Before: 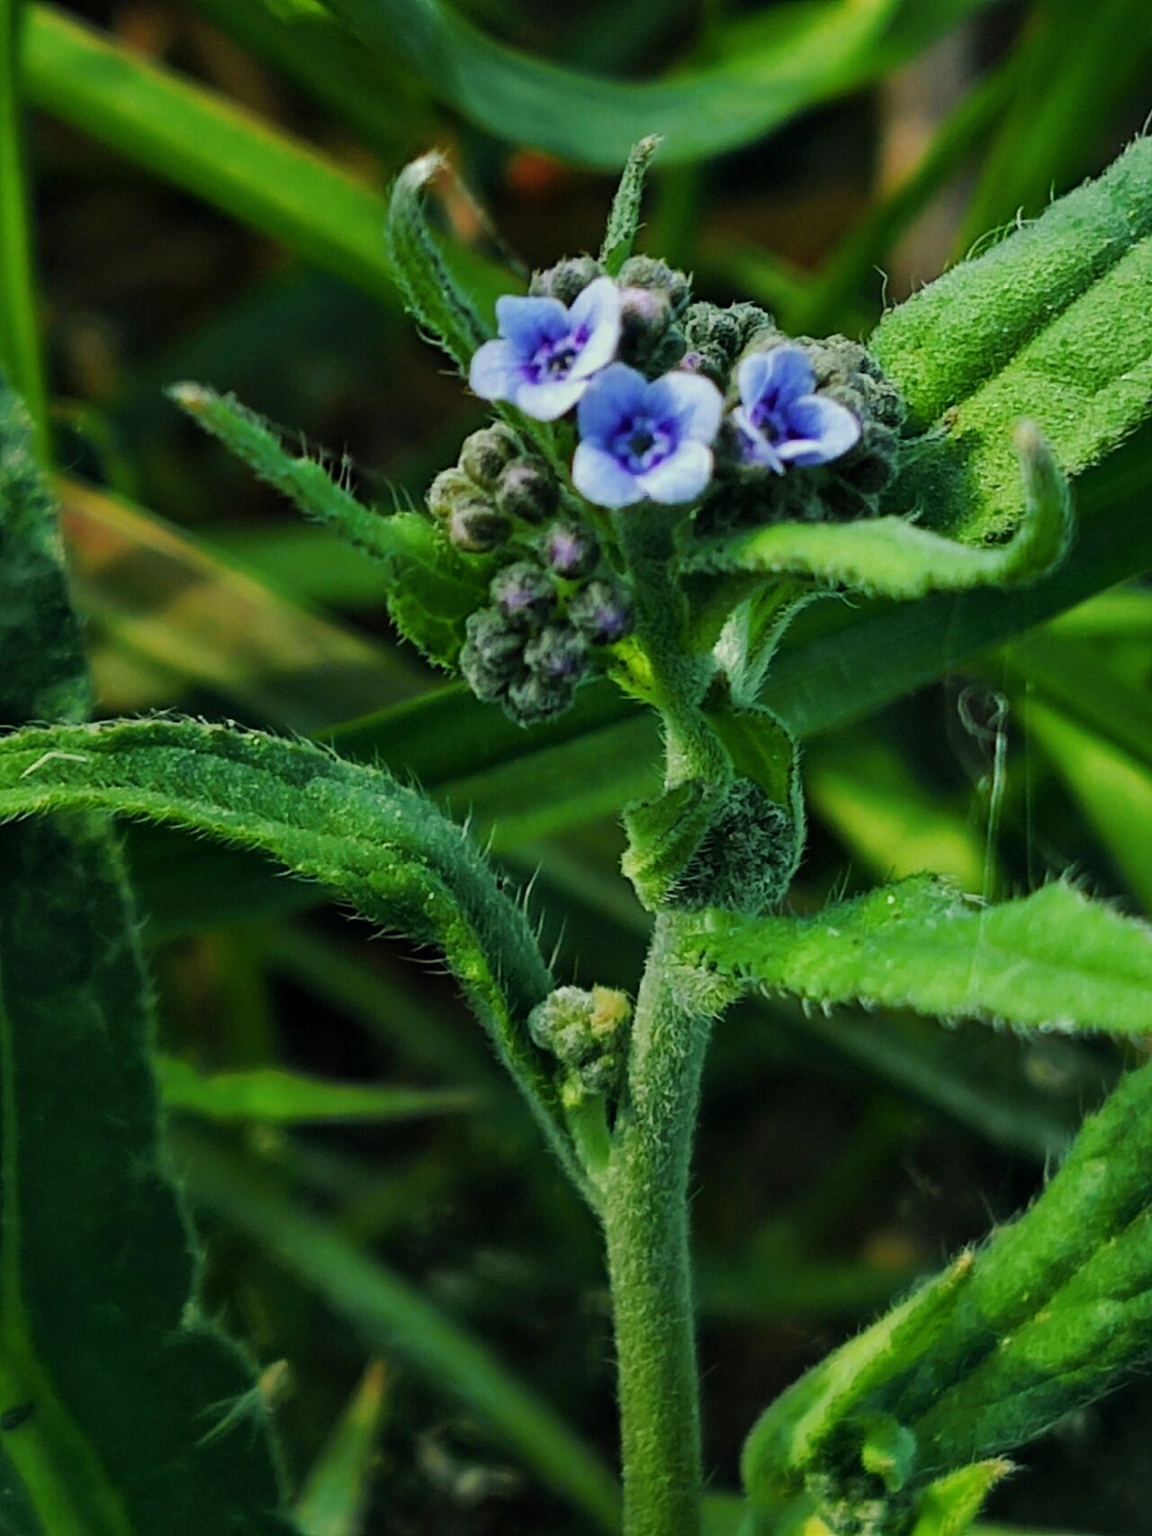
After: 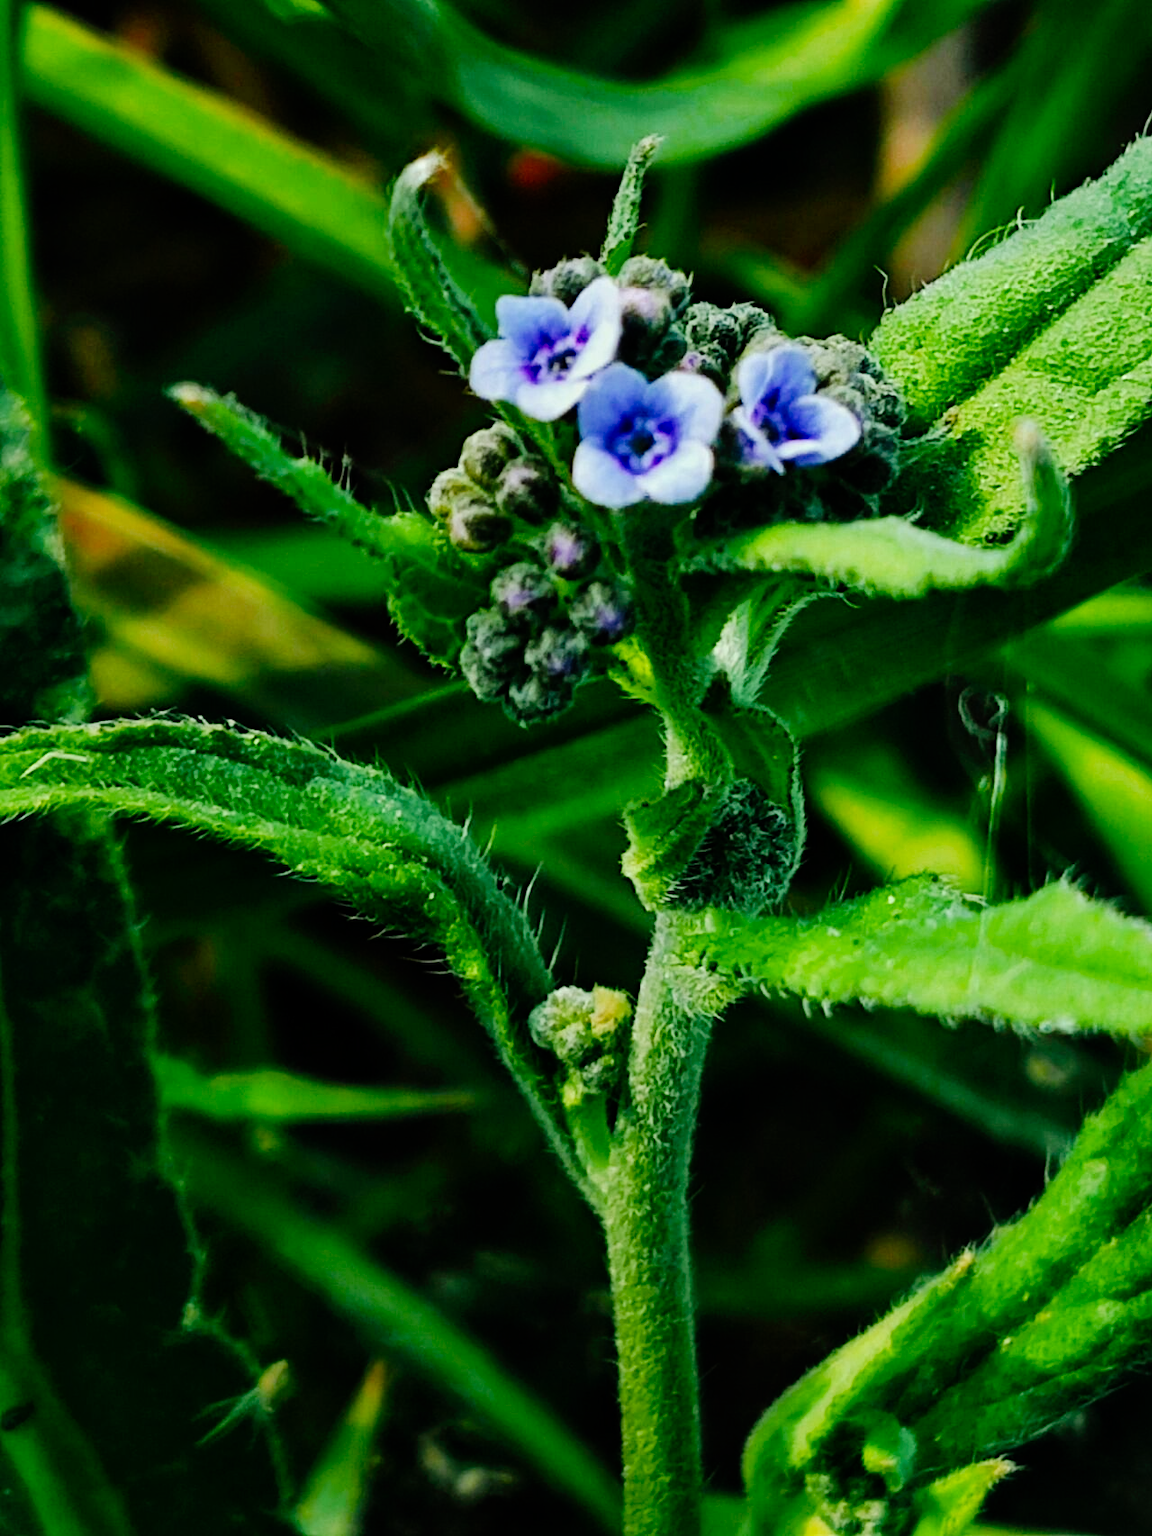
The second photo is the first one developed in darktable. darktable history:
tone curve: curves: ch0 [(0, 0) (0.003, 0) (0.011, 0.002) (0.025, 0.004) (0.044, 0.007) (0.069, 0.015) (0.1, 0.025) (0.136, 0.04) (0.177, 0.09) (0.224, 0.152) (0.277, 0.239) (0.335, 0.335) (0.399, 0.43) (0.468, 0.524) (0.543, 0.621) (0.623, 0.712) (0.709, 0.792) (0.801, 0.871) (0.898, 0.951) (1, 1)], preserve colors none
